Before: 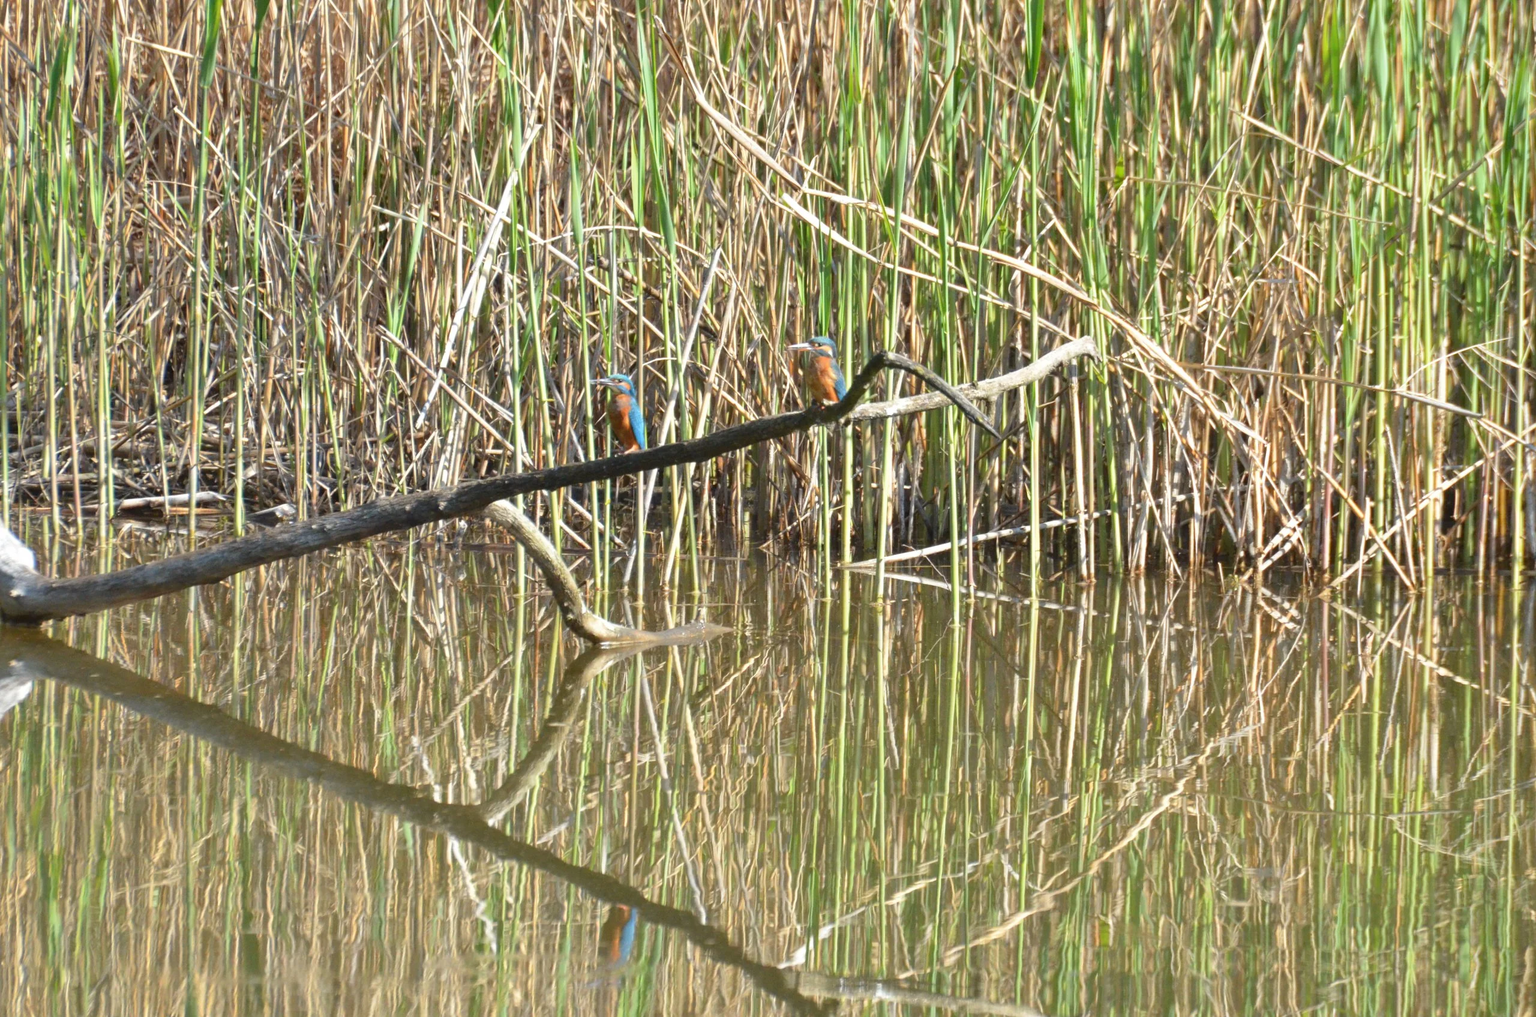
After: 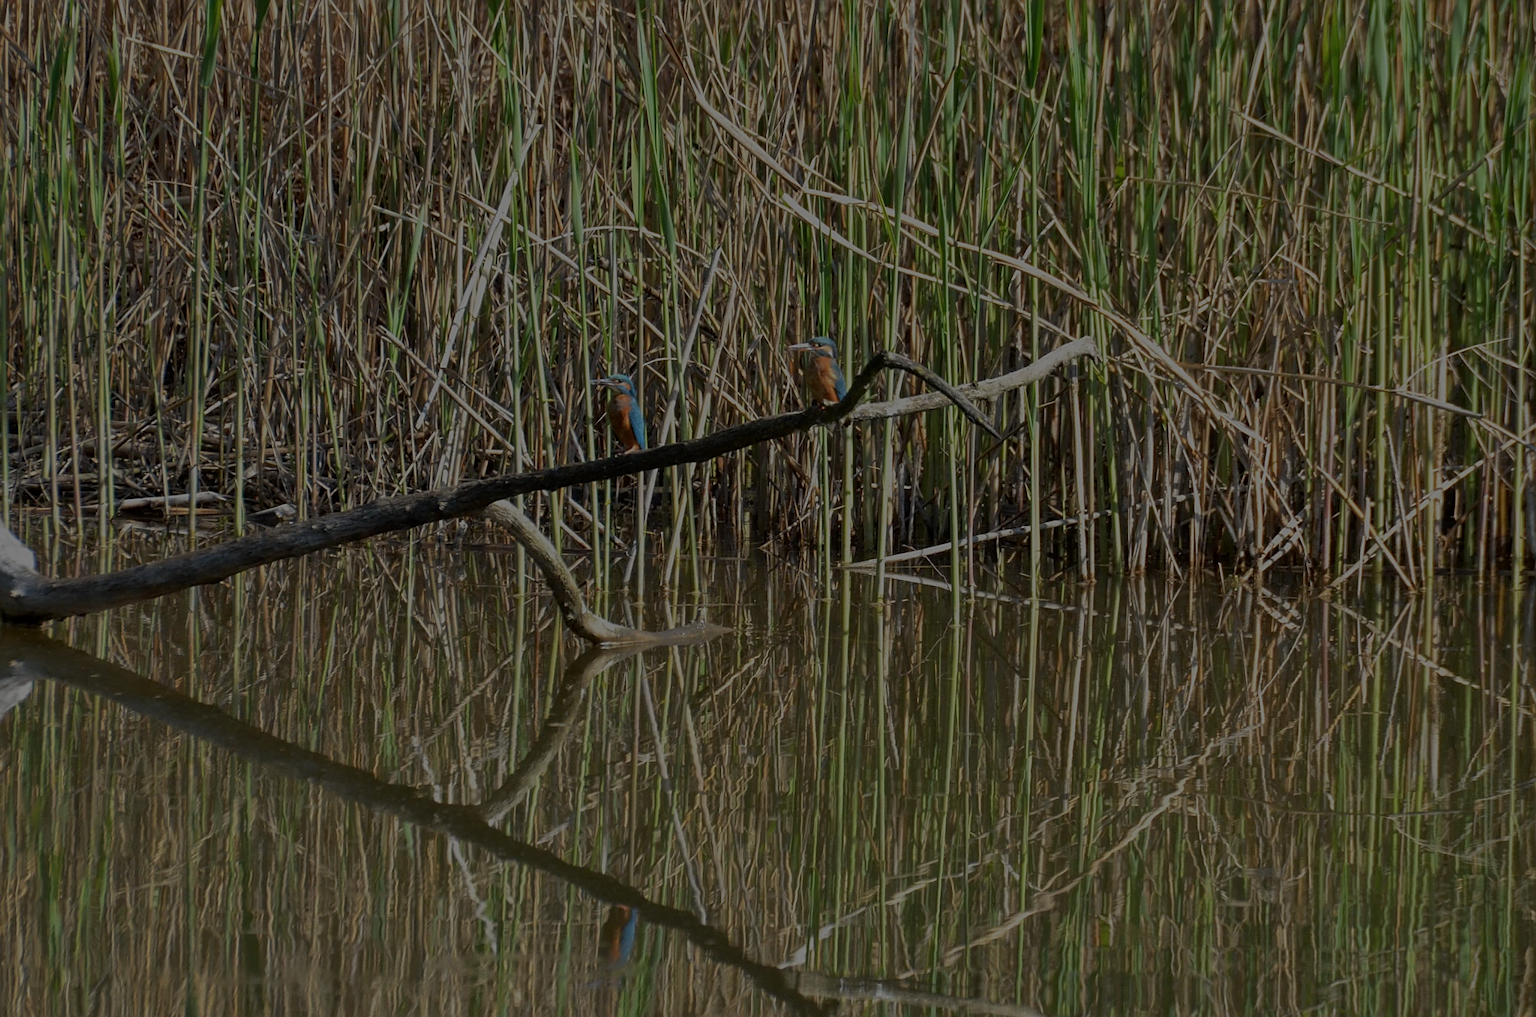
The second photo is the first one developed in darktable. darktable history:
local contrast: highlights 107%, shadows 97%, detail 119%, midtone range 0.2
sharpen: on, module defaults
exposure: exposure -2.414 EV, compensate highlight preservation false
